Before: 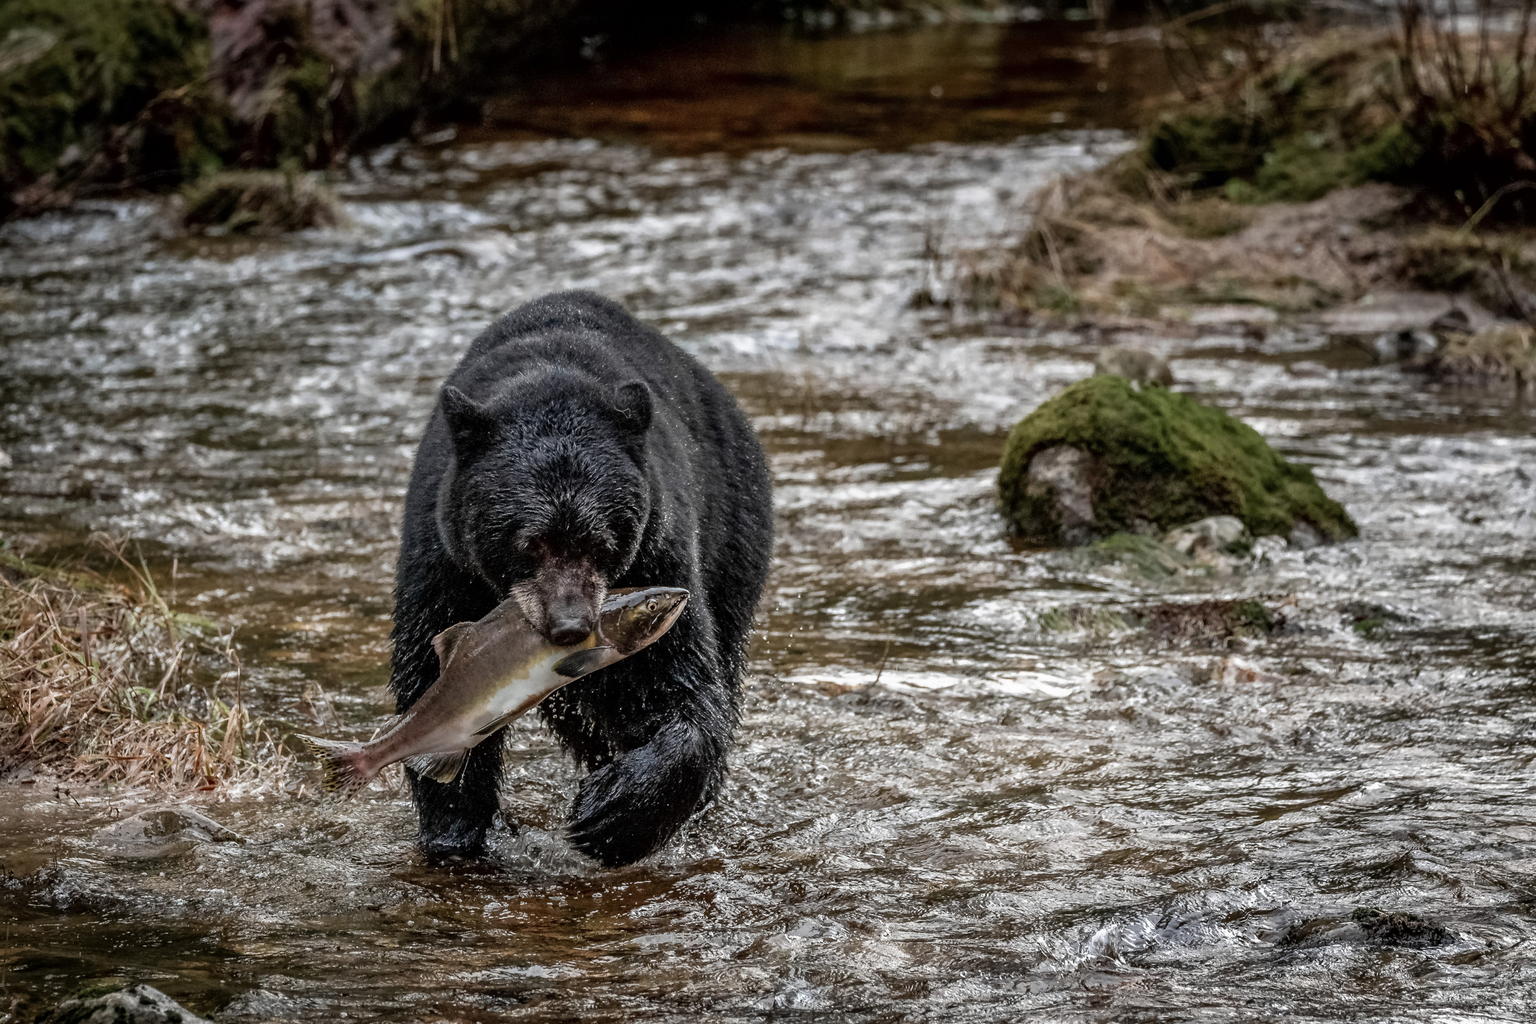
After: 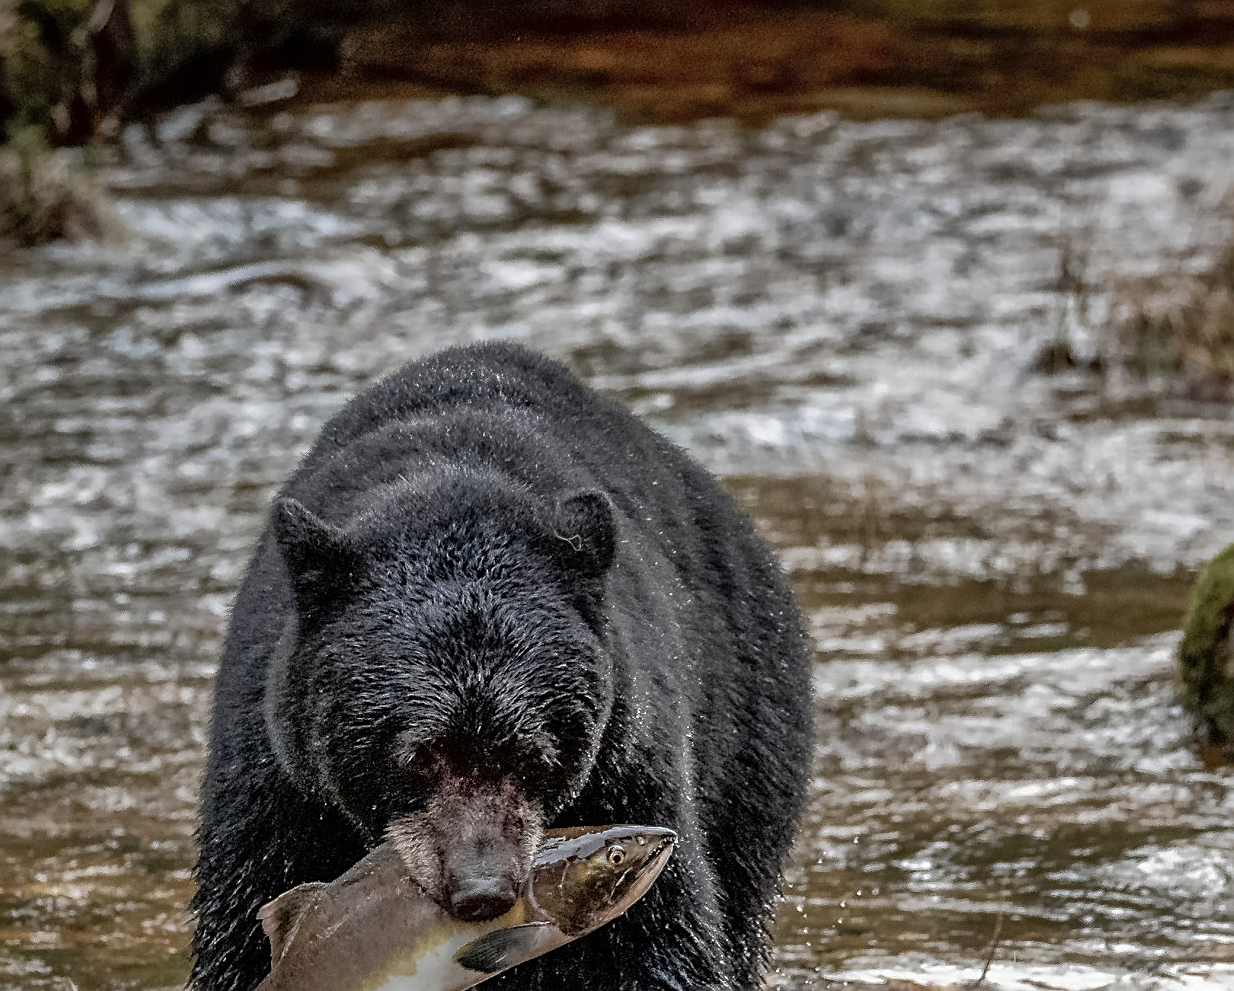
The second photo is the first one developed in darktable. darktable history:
crop: left 17.817%, top 7.845%, right 32.791%, bottom 32.679%
sharpen: on, module defaults
shadows and highlights: on, module defaults
